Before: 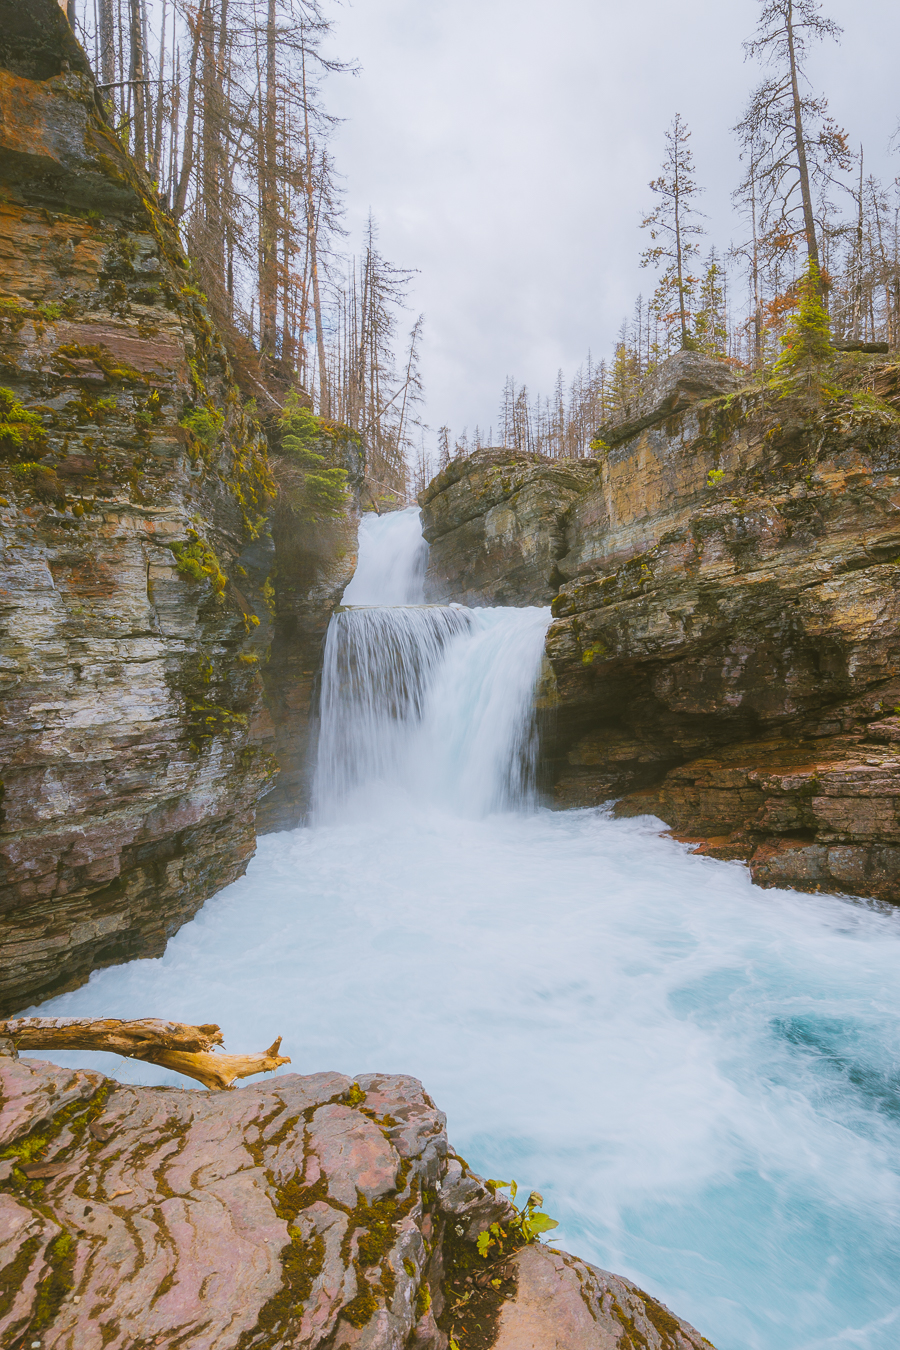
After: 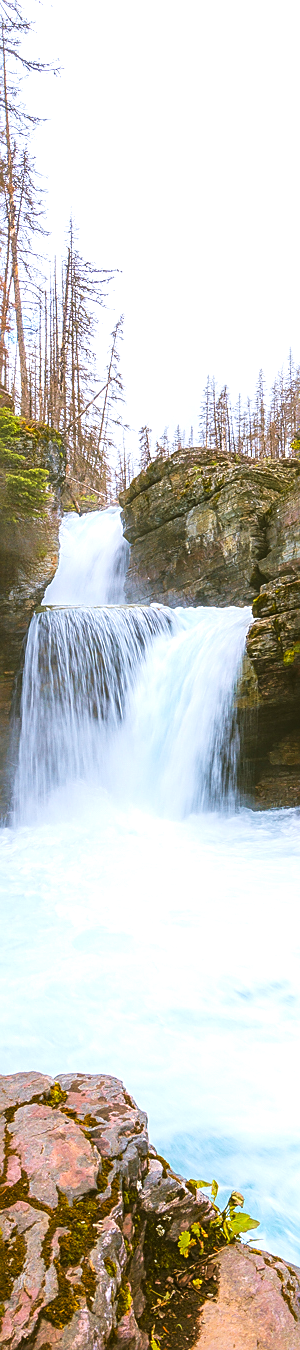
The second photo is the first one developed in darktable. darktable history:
velvia: on, module defaults
tone equalizer: -8 EV -0.718 EV, -7 EV -0.681 EV, -6 EV -0.578 EV, -5 EV -0.387 EV, -3 EV 0.385 EV, -2 EV 0.6 EV, -1 EV 0.682 EV, +0 EV 0.727 EV
crop: left 33.304%, right 33.307%
contrast brightness saturation: contrast 0.069, brightness -0.135, saturation 0.113
sharpen: on, module defaults
local contrast: detail 115%
